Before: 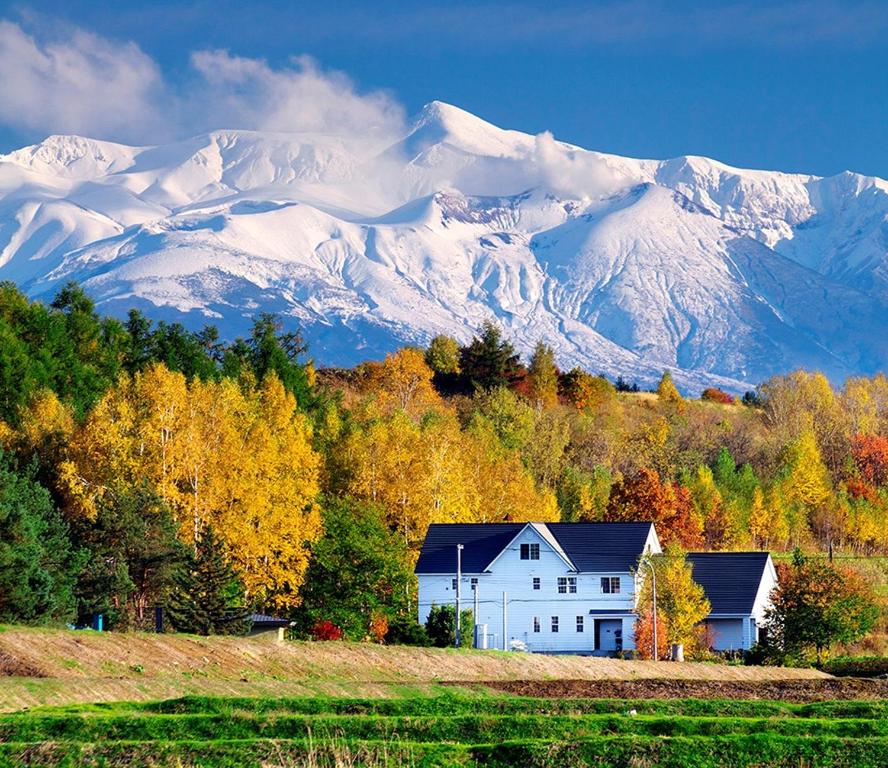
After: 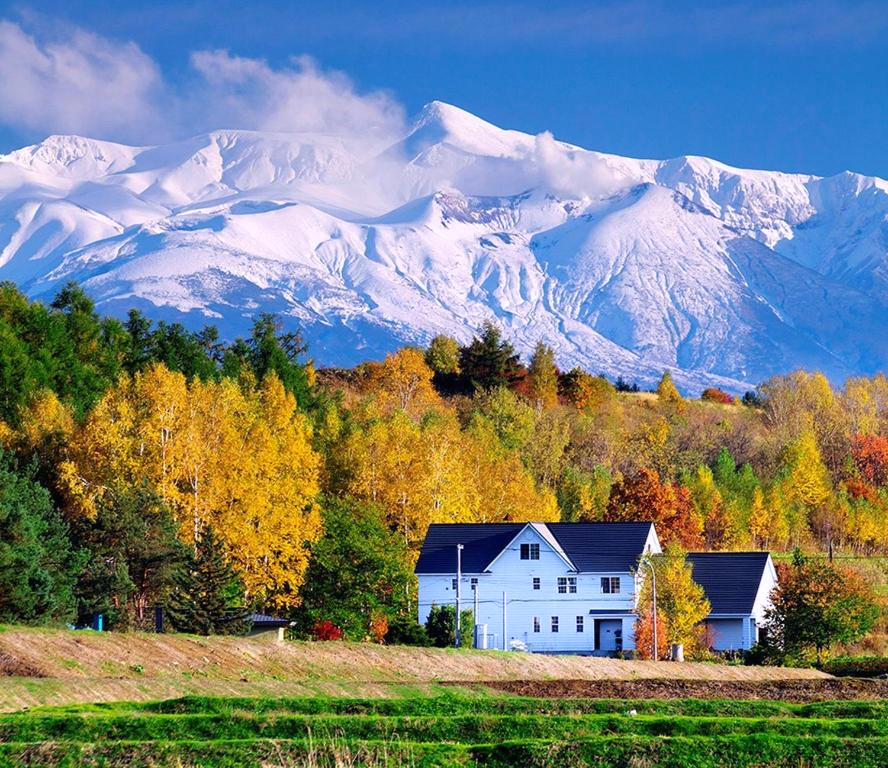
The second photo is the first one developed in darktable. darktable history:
white balance: red 1.004, blue 1.096
local contrast: mode bilateral grid, contrast 100, coarseness 100, detail 94%, midtone range 0.2
